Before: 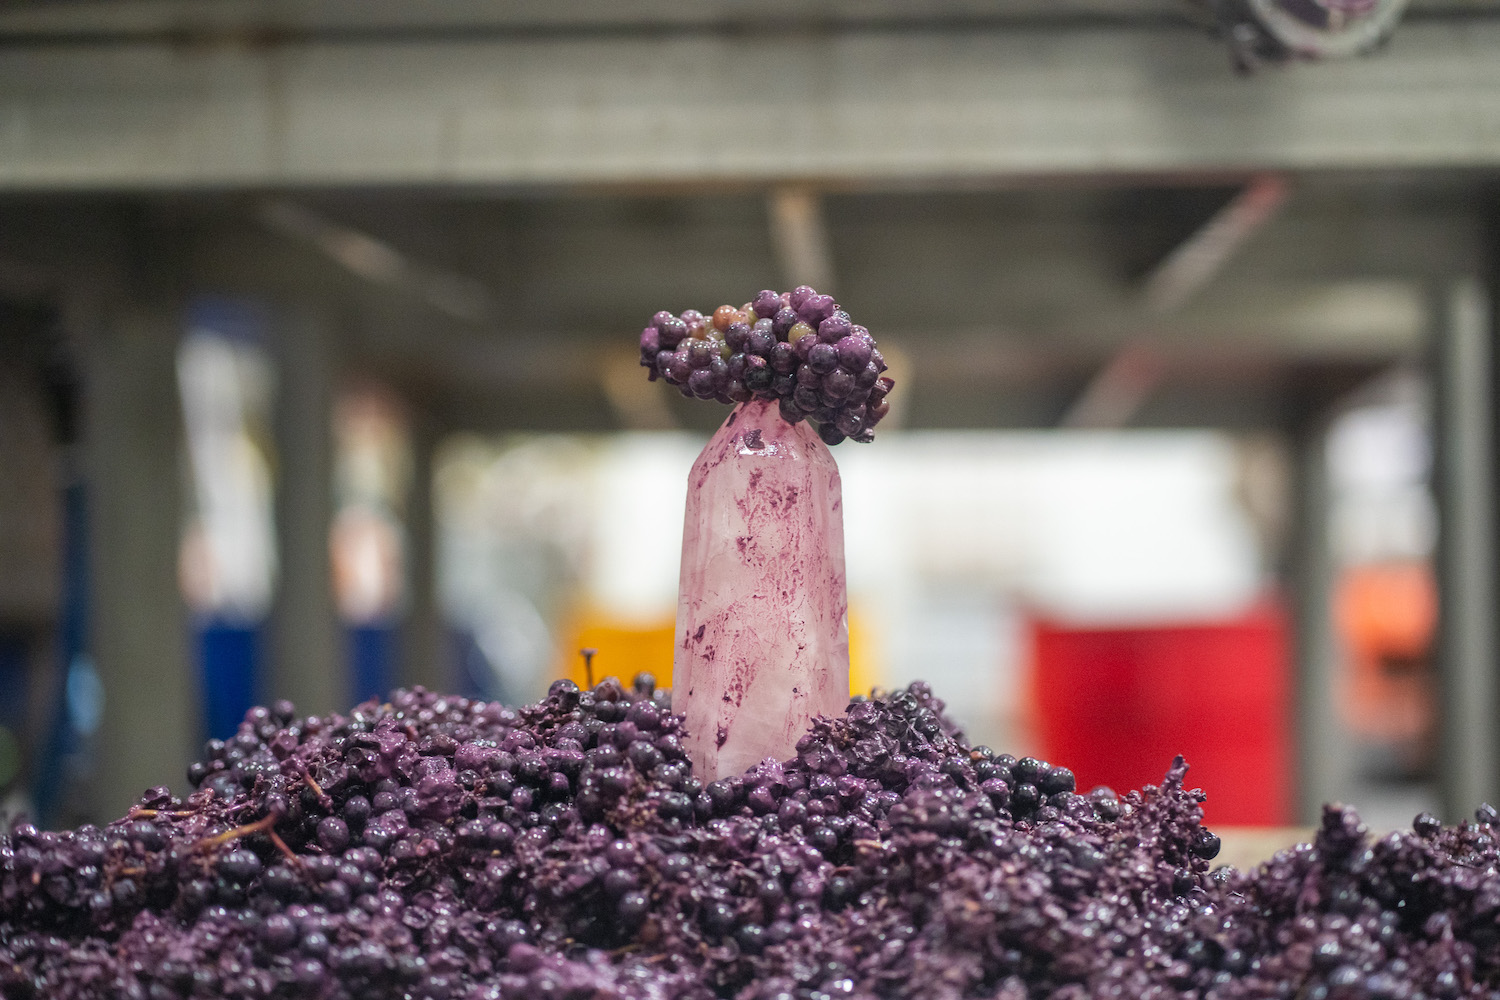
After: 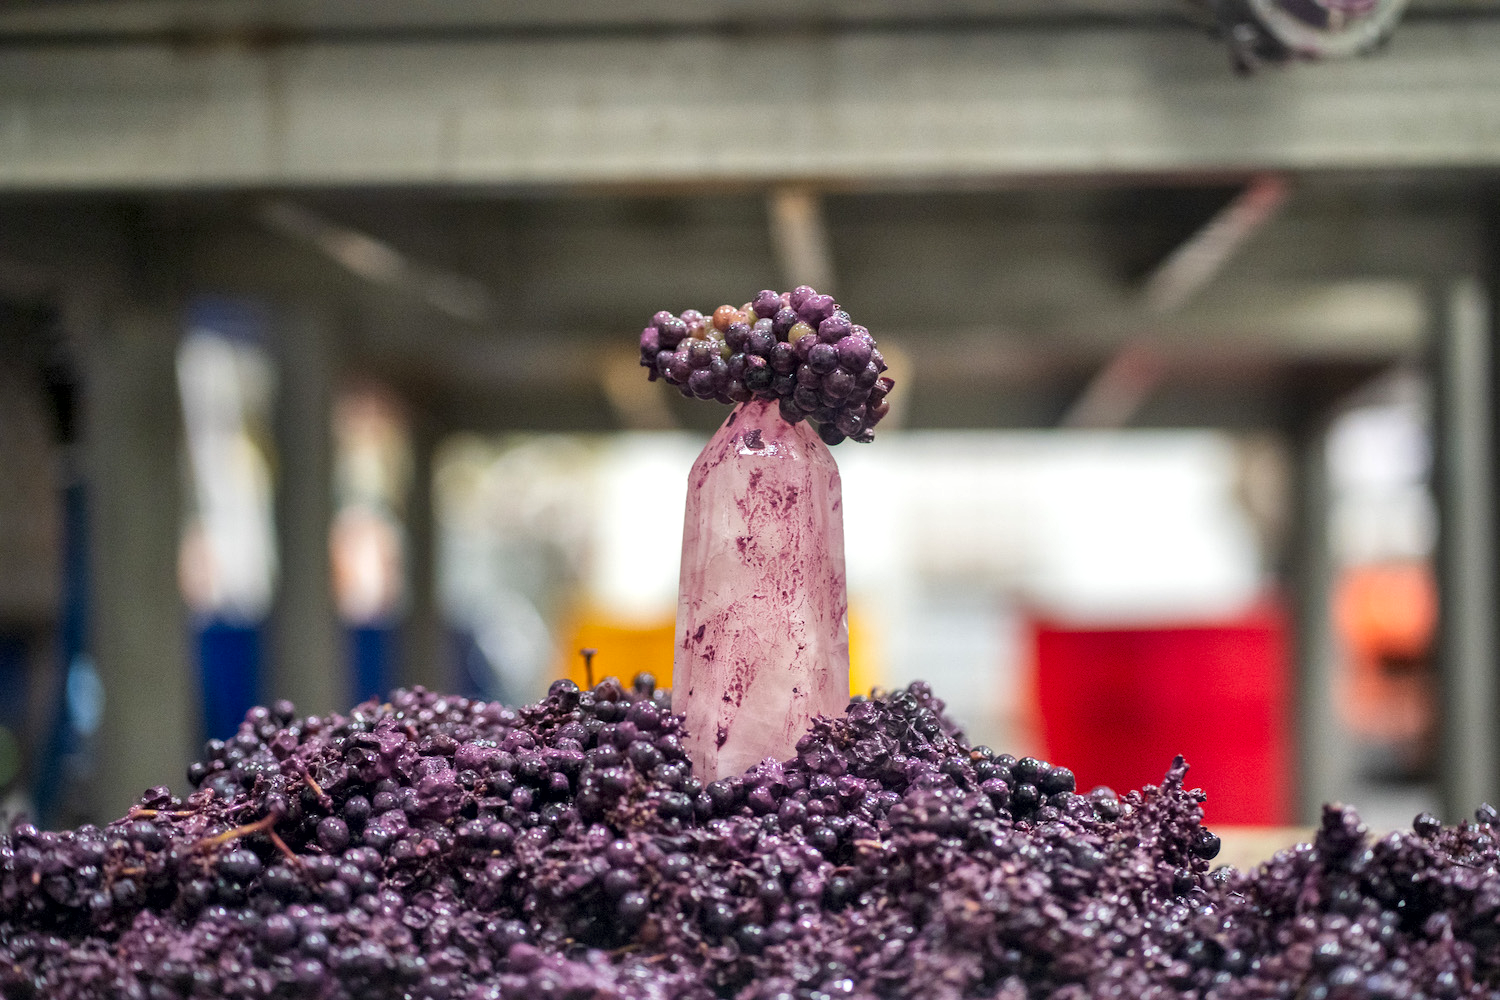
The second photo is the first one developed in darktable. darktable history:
contrast brightness saturation: saturation 0.132
local contrast: mode bilateral grid, contrast 26, coarseness 61, detail 151%, midtone range 0.2
